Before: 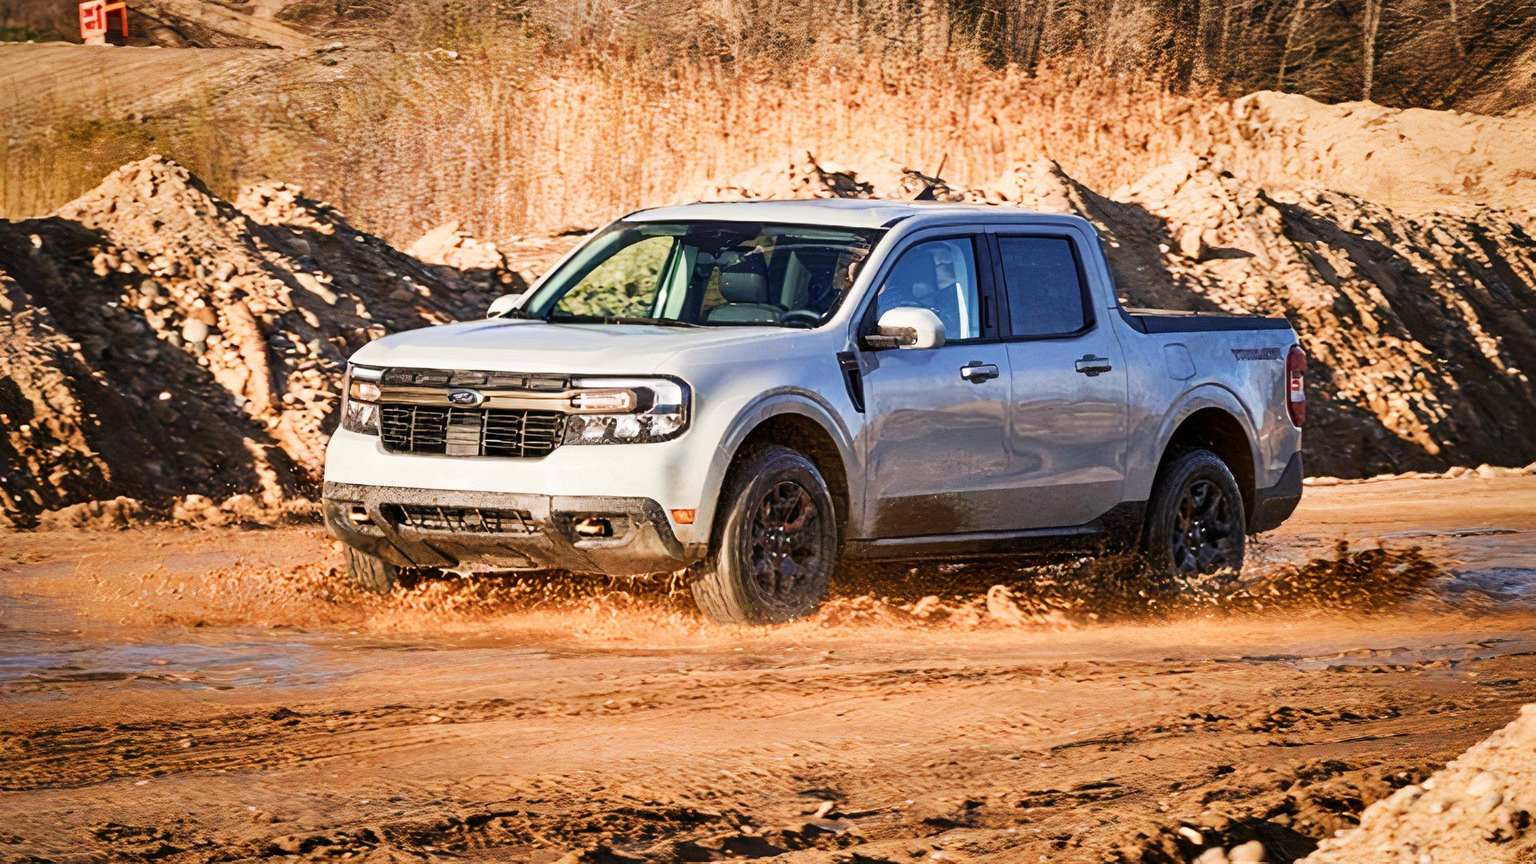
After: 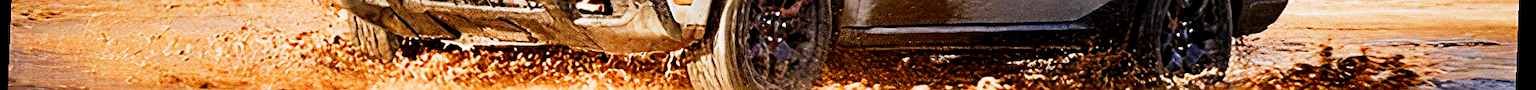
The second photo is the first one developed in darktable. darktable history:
filmic rgb: middle gray luminance 12.74%, black relative exposure -10.13 EV, white relative exposure 3.47 EV, threshold 6 EV, target black luminance 0%, hardness 5.74, latitude 44.69%, contrast 1.221, highlights saturation mix 5%, shadows ↔ highlights balance 26.78%, add noise in highlights 0, preserve chrominance no, color science v3 (2019), use custom middle-gray values true, iterations of high-quality reconstruction 0, contrast in highlights soft, enable highlight reconstruction true
crop and rotate: top 59.084%, bottom 30.916%
sharpen: on, module defaults
rotate and perspective: rotation 2.17°, automatic cropping off
